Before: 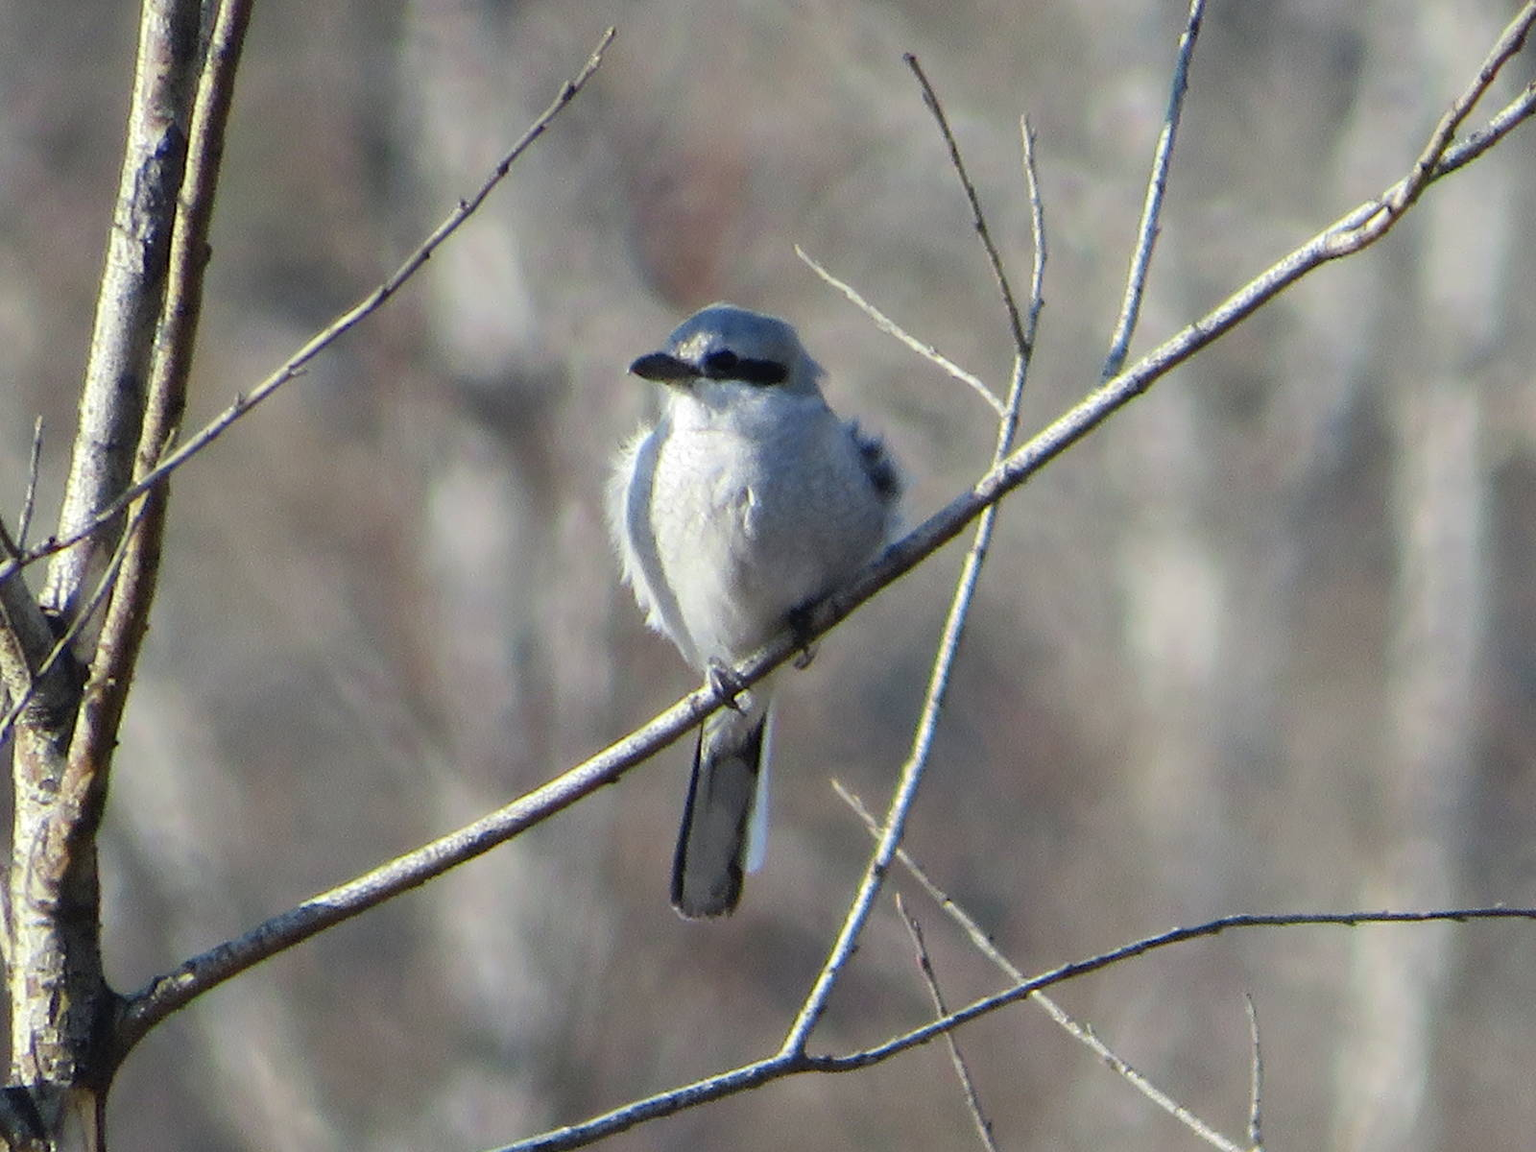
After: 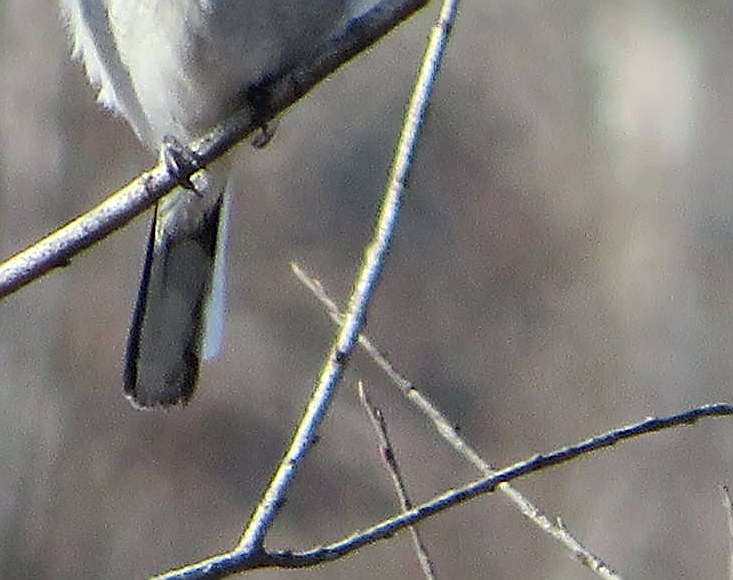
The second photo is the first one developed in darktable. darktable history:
crop: left 35.976%, top 45.819%, right 18.162%, bottom 5.807%
sharpen: radius 1.4, amount 1.25, threshold 0.7
white balance: emerald 1
local contrast: mode bilateral grid, contrast 20, coarseness 50, detail 120%, midtone range 0.2
